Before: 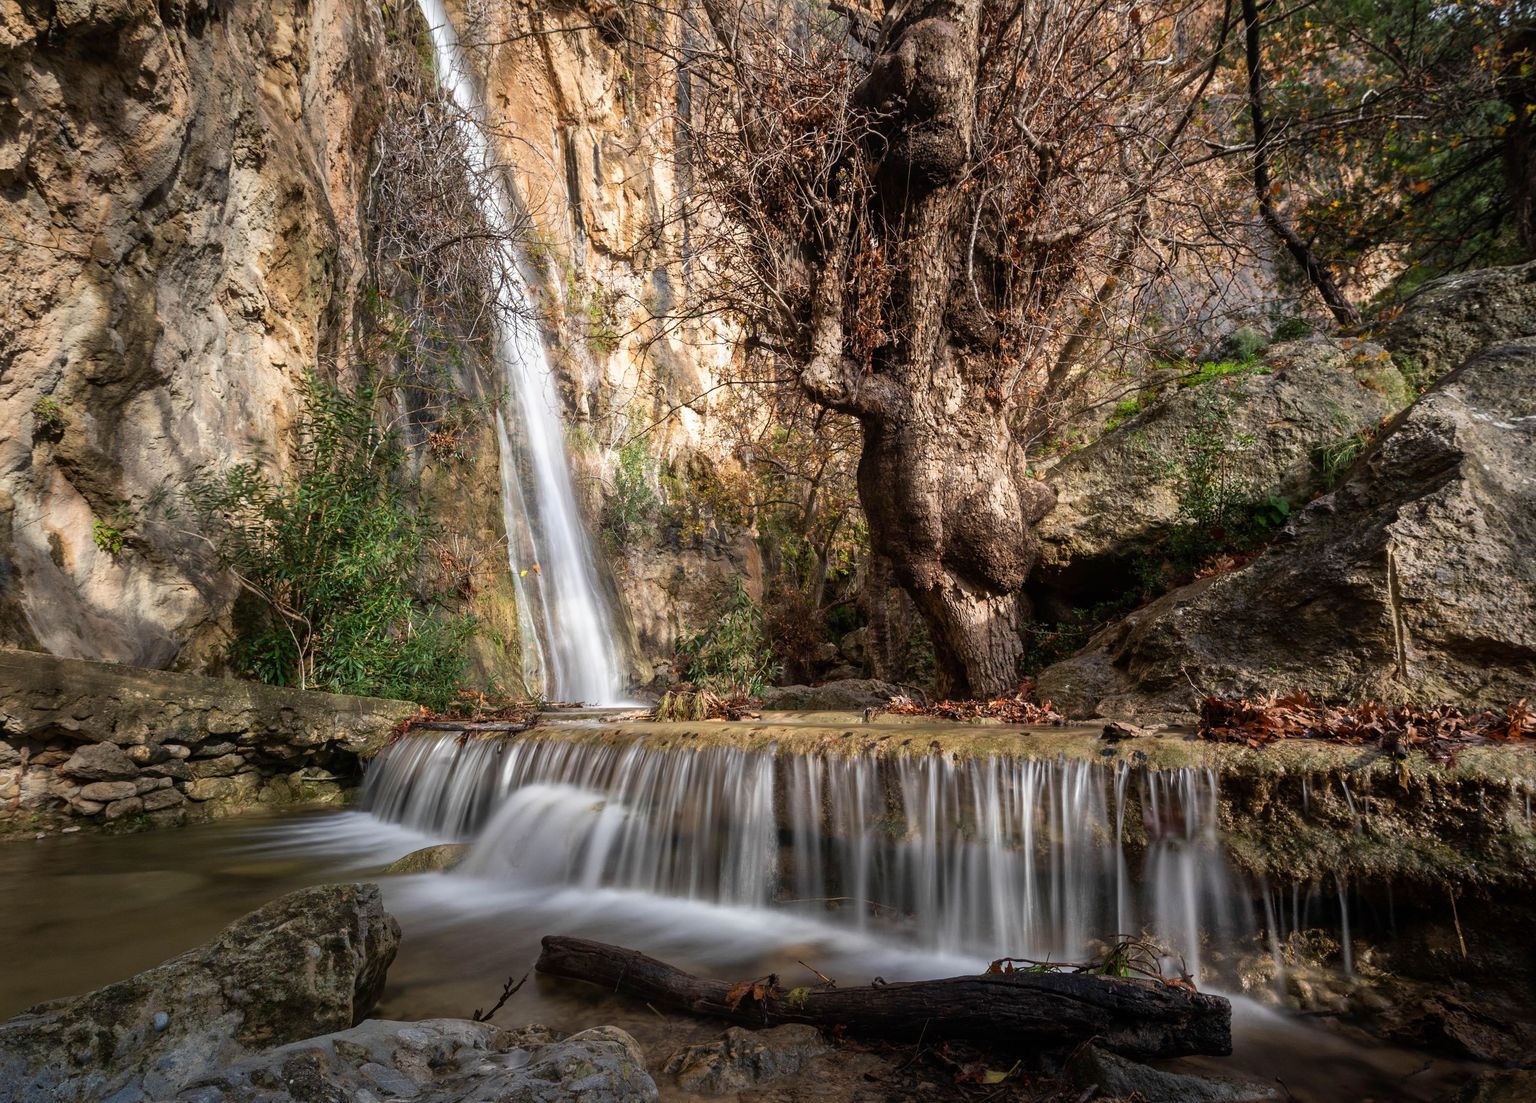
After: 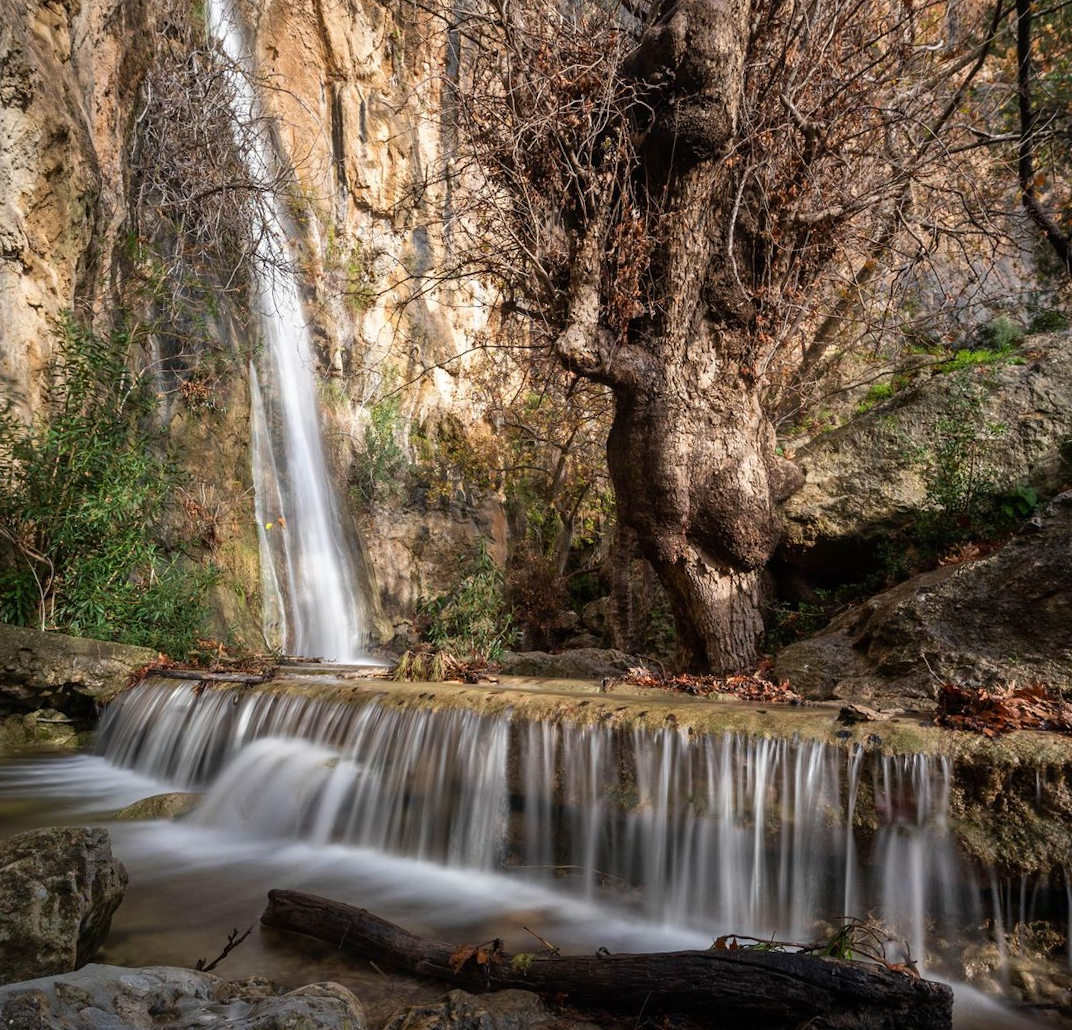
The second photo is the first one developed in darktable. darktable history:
crop and rotate: angle -2.9°, left 14.254%, top 0.02%, right 11.057%, bottom 0.056%
